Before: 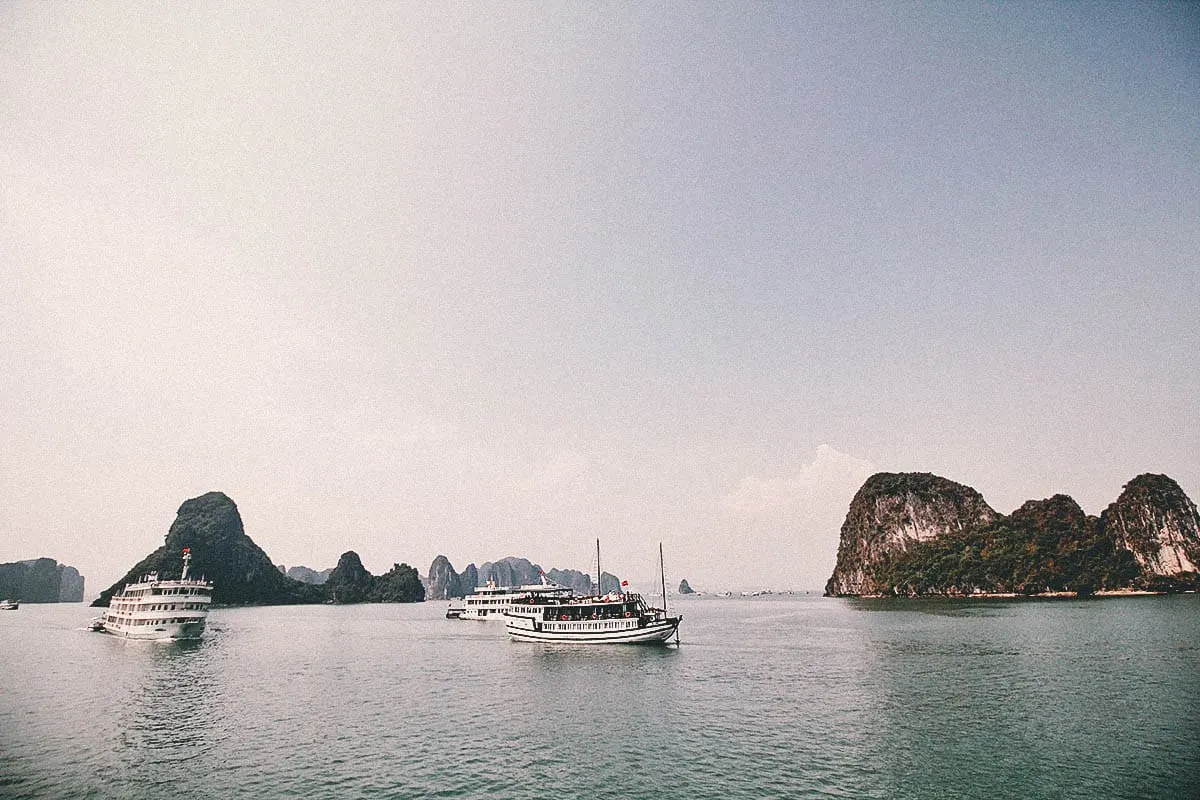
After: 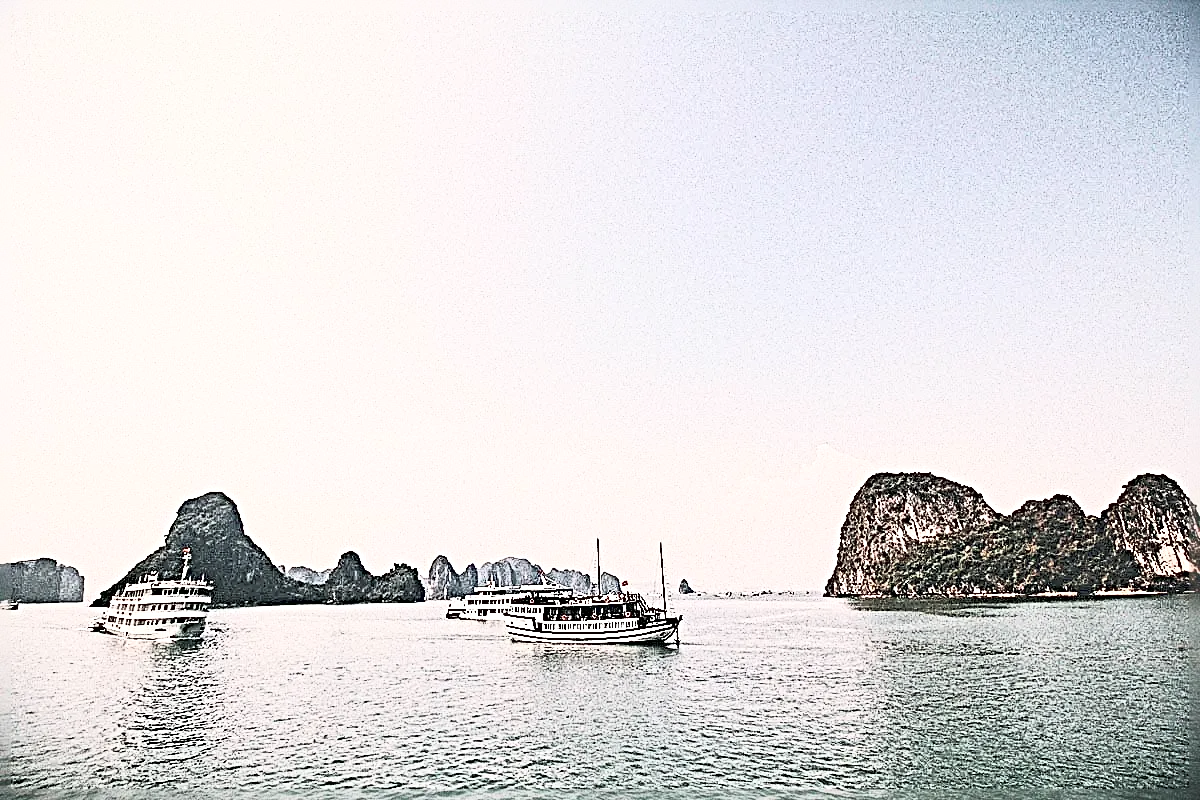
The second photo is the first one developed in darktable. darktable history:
contrast brightness saturation: contrast 0.415, brightness 0.55, saturation -0.184
sharpen: radius 4.003, amount 1.994
